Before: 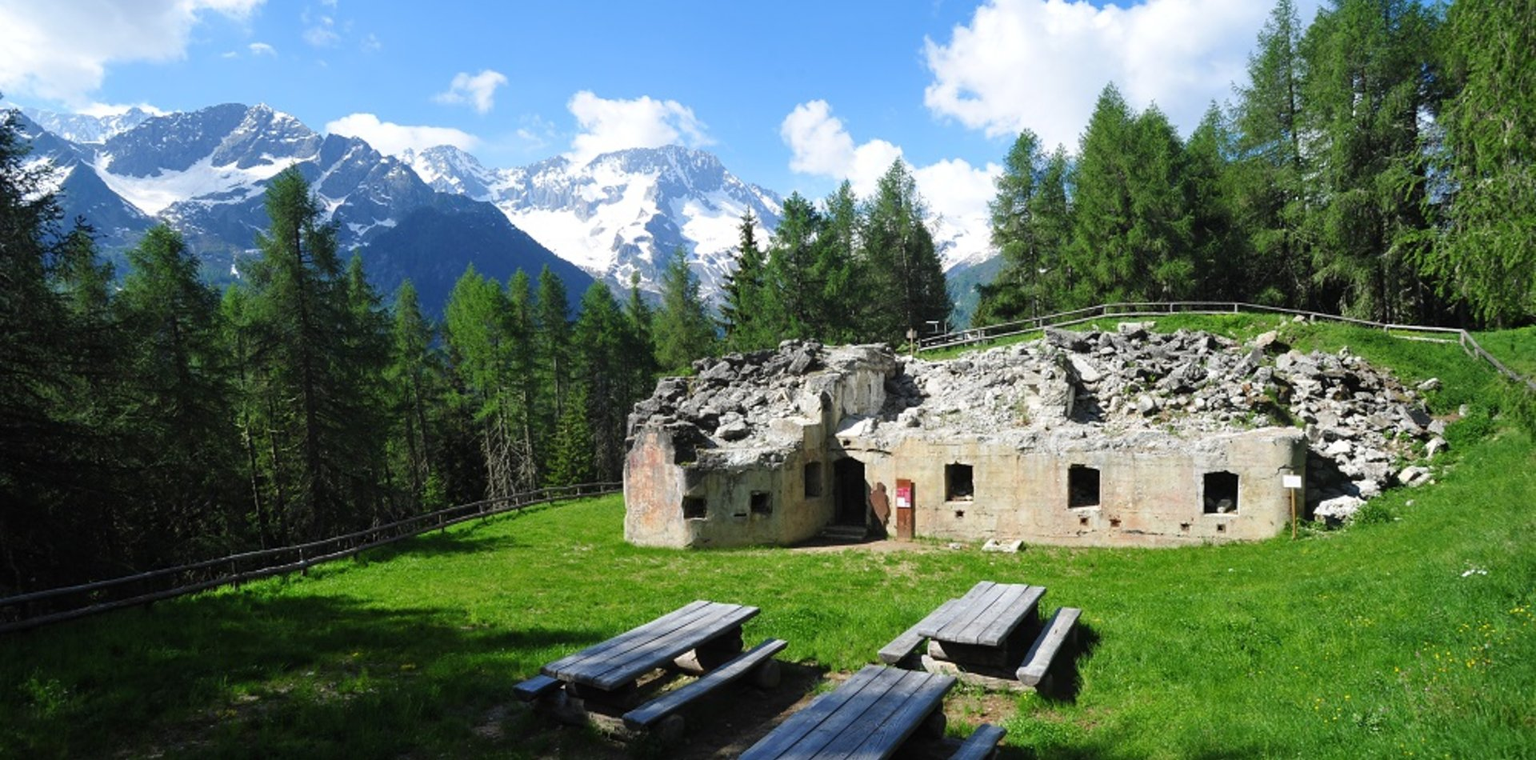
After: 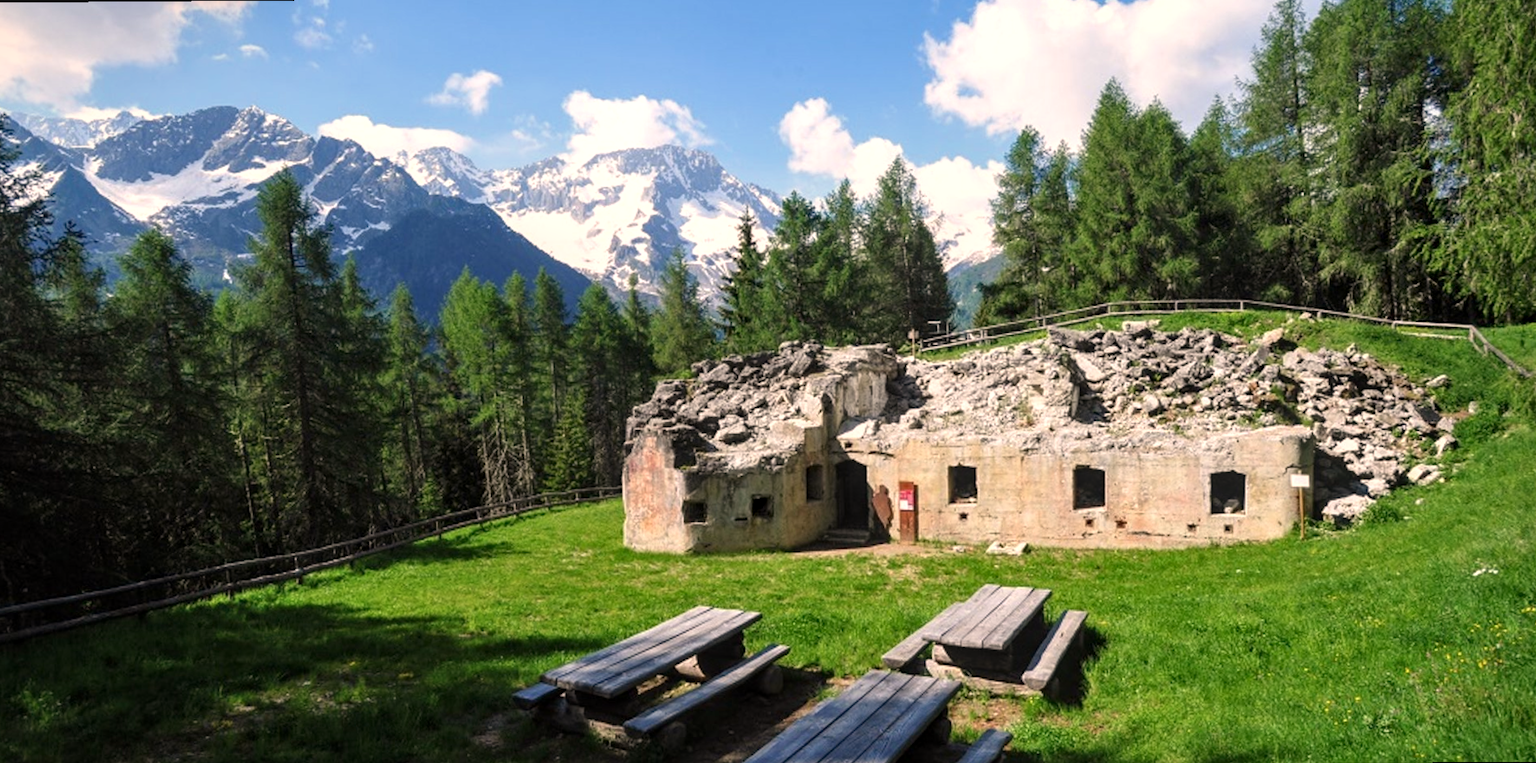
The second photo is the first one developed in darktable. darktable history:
white balance: red 1.127, blue 0.943
local contrast: on, module defaults
rotate and perspective: rotation -0.45°, automatic cropping original format, crop left 0.008, crop right 0.992, crop top 0.012, crop bottom 0.988
